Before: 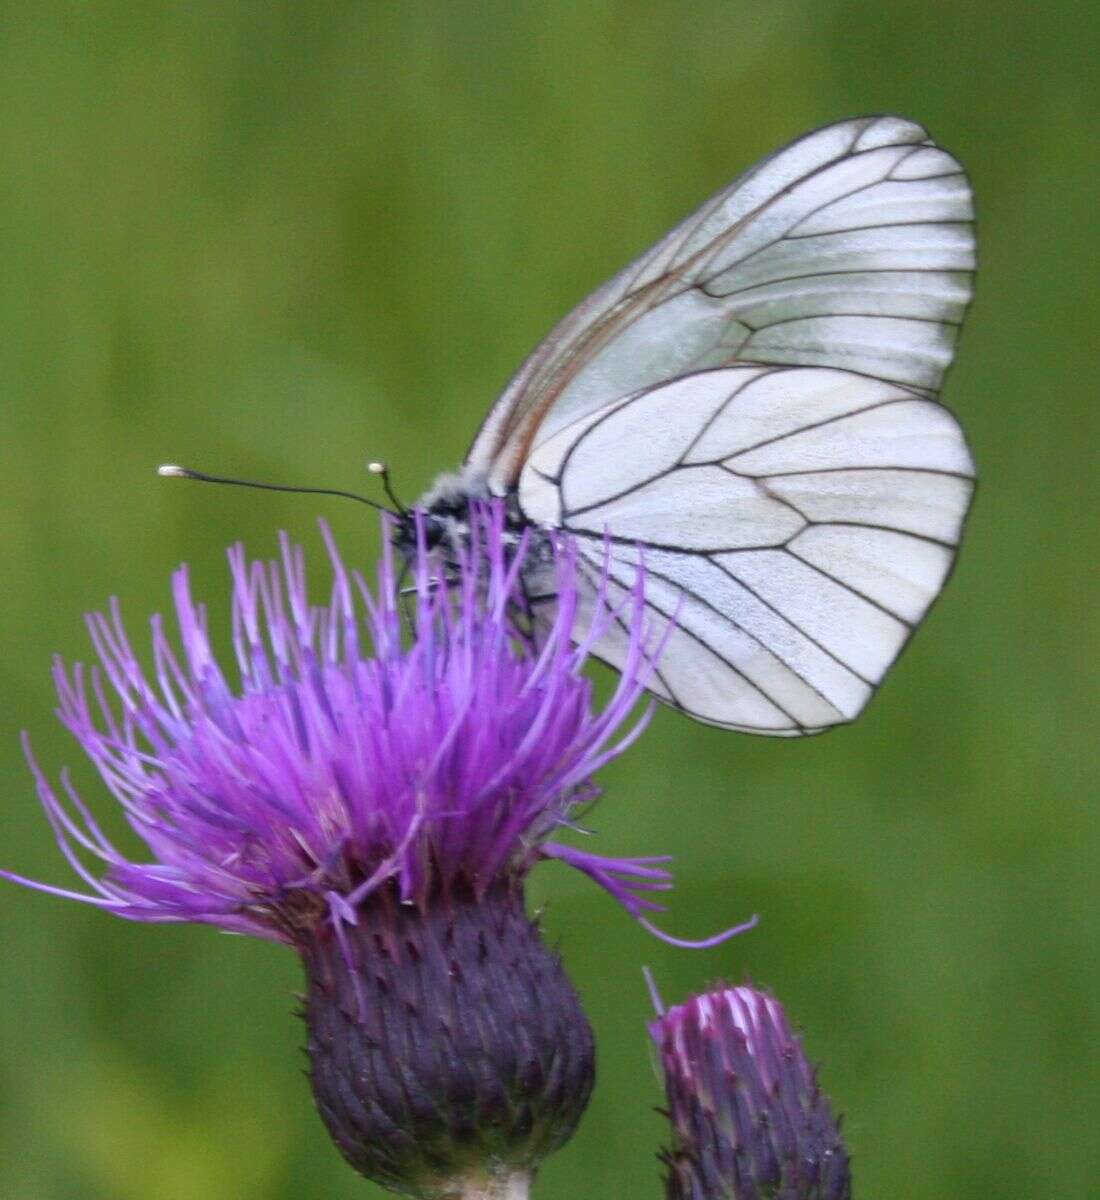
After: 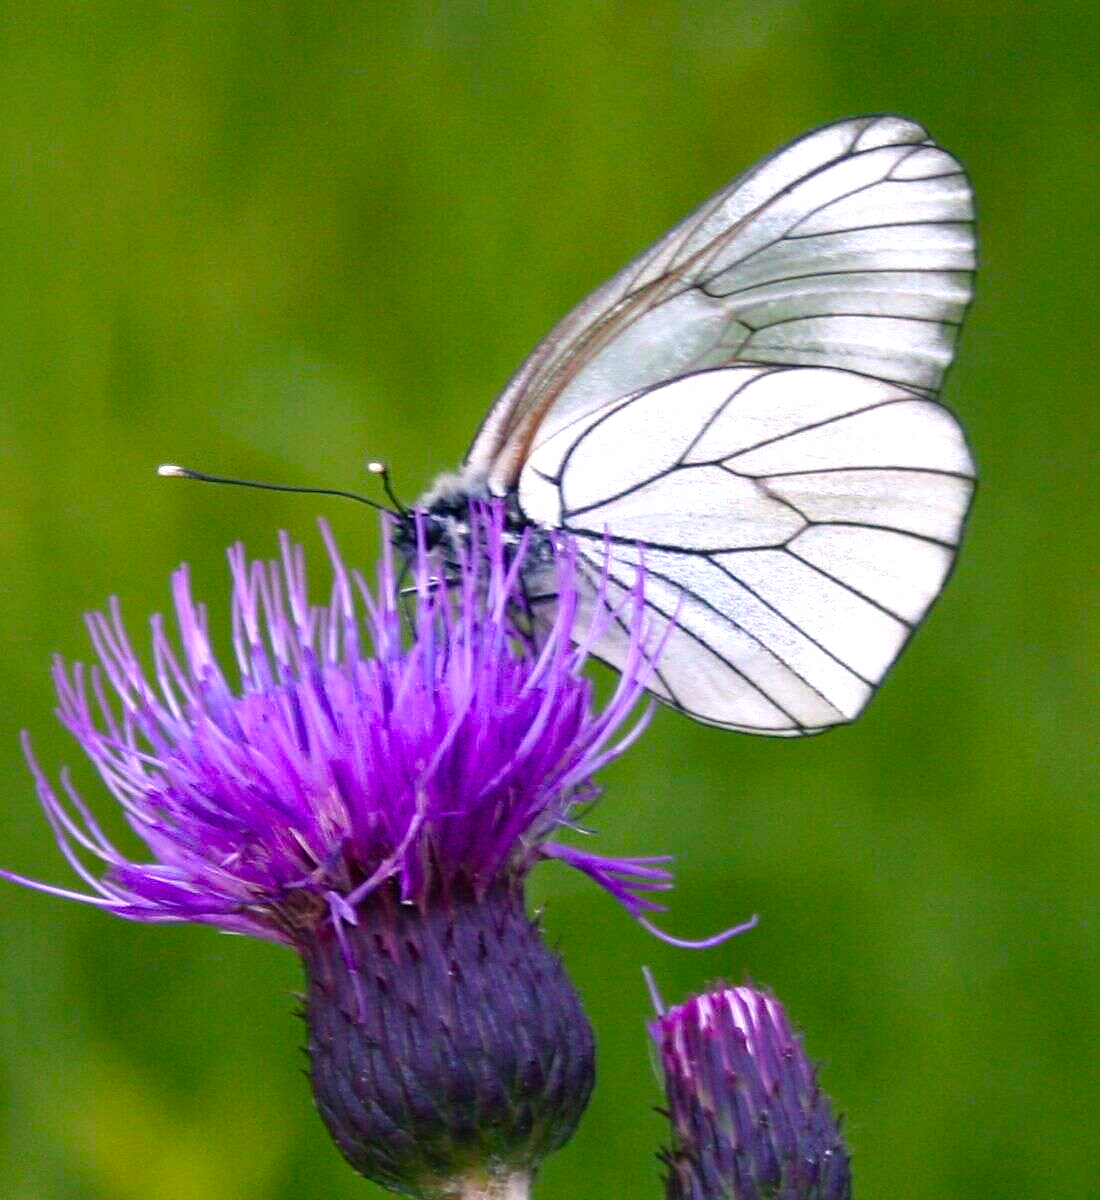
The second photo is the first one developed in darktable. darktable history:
exposure: exposure -0.01 EV, compensate highlight preservation false
color balance rgb: shadows lift › chroma 4.21%, shadows lift › hue 252.22°, highlights gain › chroma 1.36%, highlights gain › hue 50.24°, perceptual saturation grading › mid-tones 6.33%, perceptual saturation grading › shadows 72.44%, perceptual brilliance grading › highlights 11.59%, contrast 5.05%
sharpen: on, module defaults
